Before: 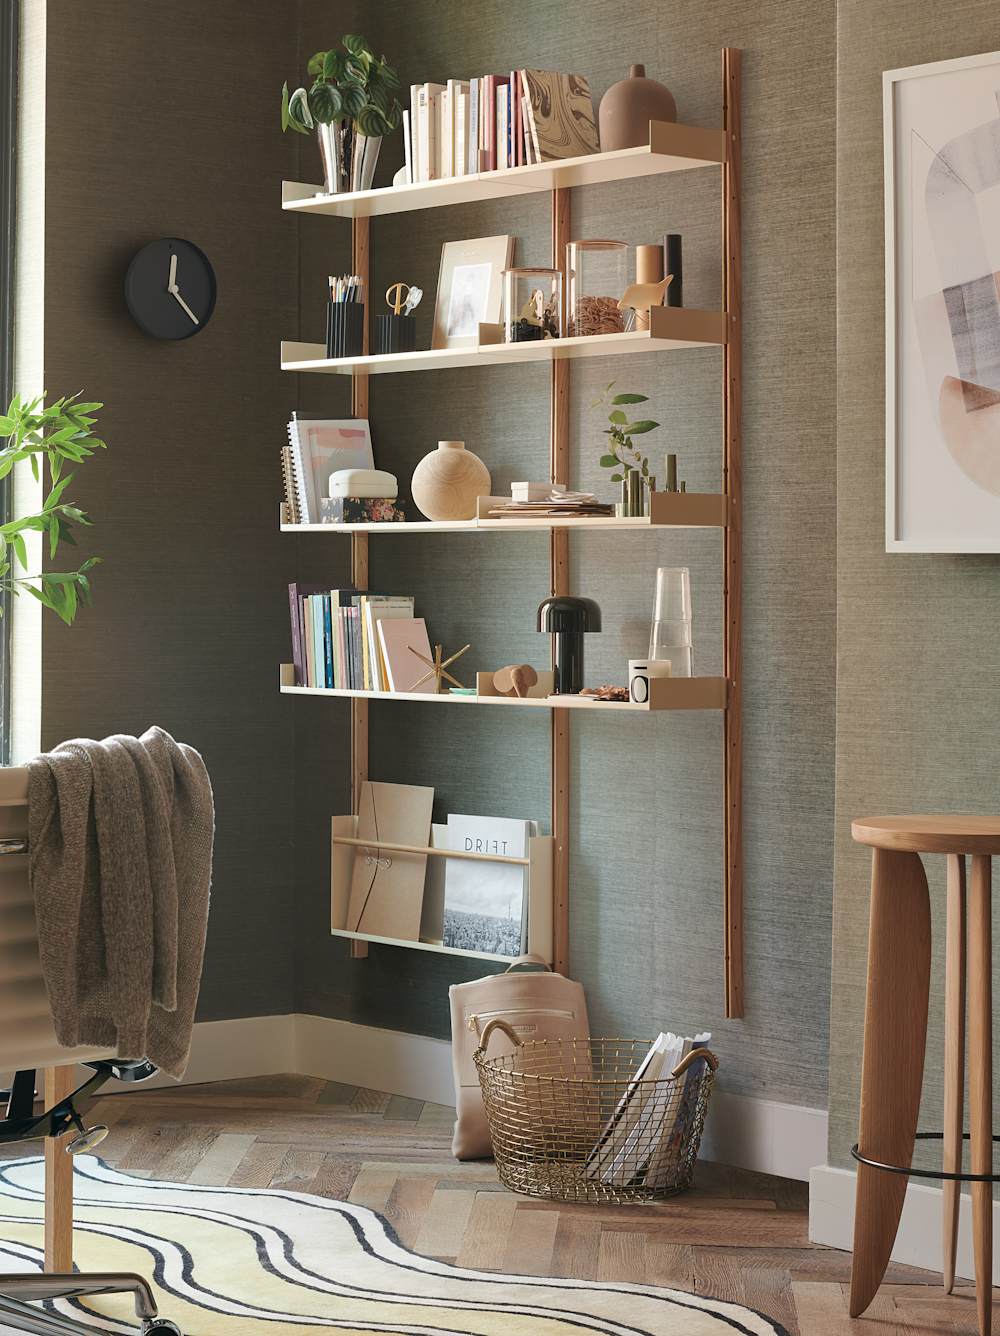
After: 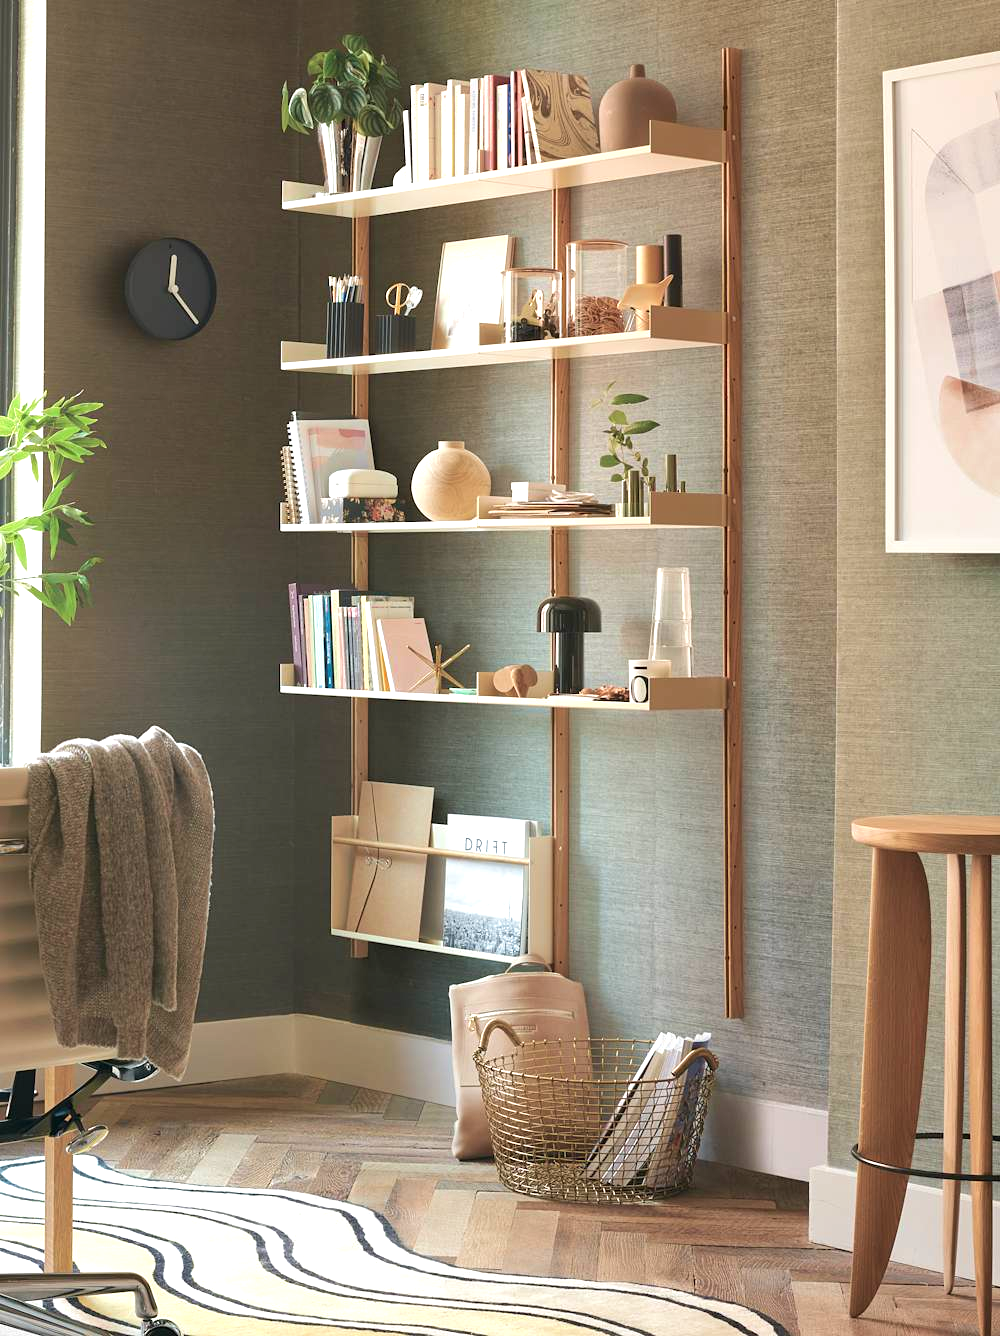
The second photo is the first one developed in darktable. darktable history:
exposure: exposure 0.669 EV, compensate highlight preservation false
velvia: strength 15%
